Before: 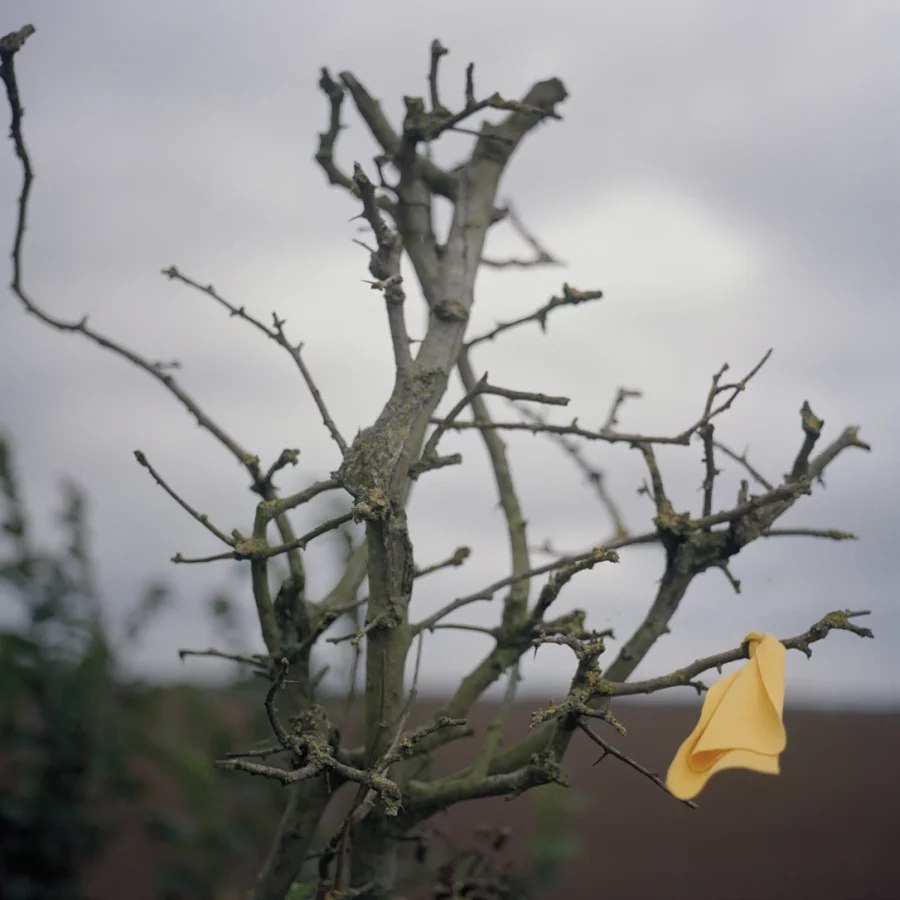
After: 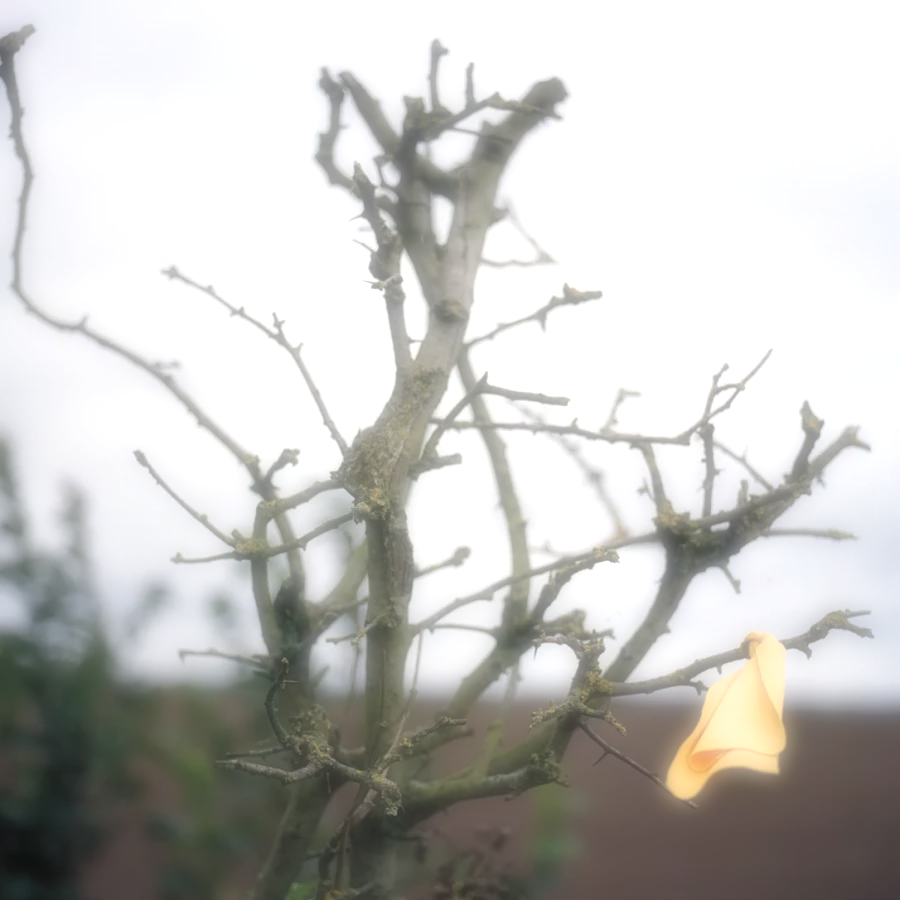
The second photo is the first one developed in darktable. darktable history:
soften: on, module defaults
rotate and perspective: automatic cropping off
exposure: black level correction 0, exposure 1.1 EV, compensate exposure bias true, compensate highlight preservation false
